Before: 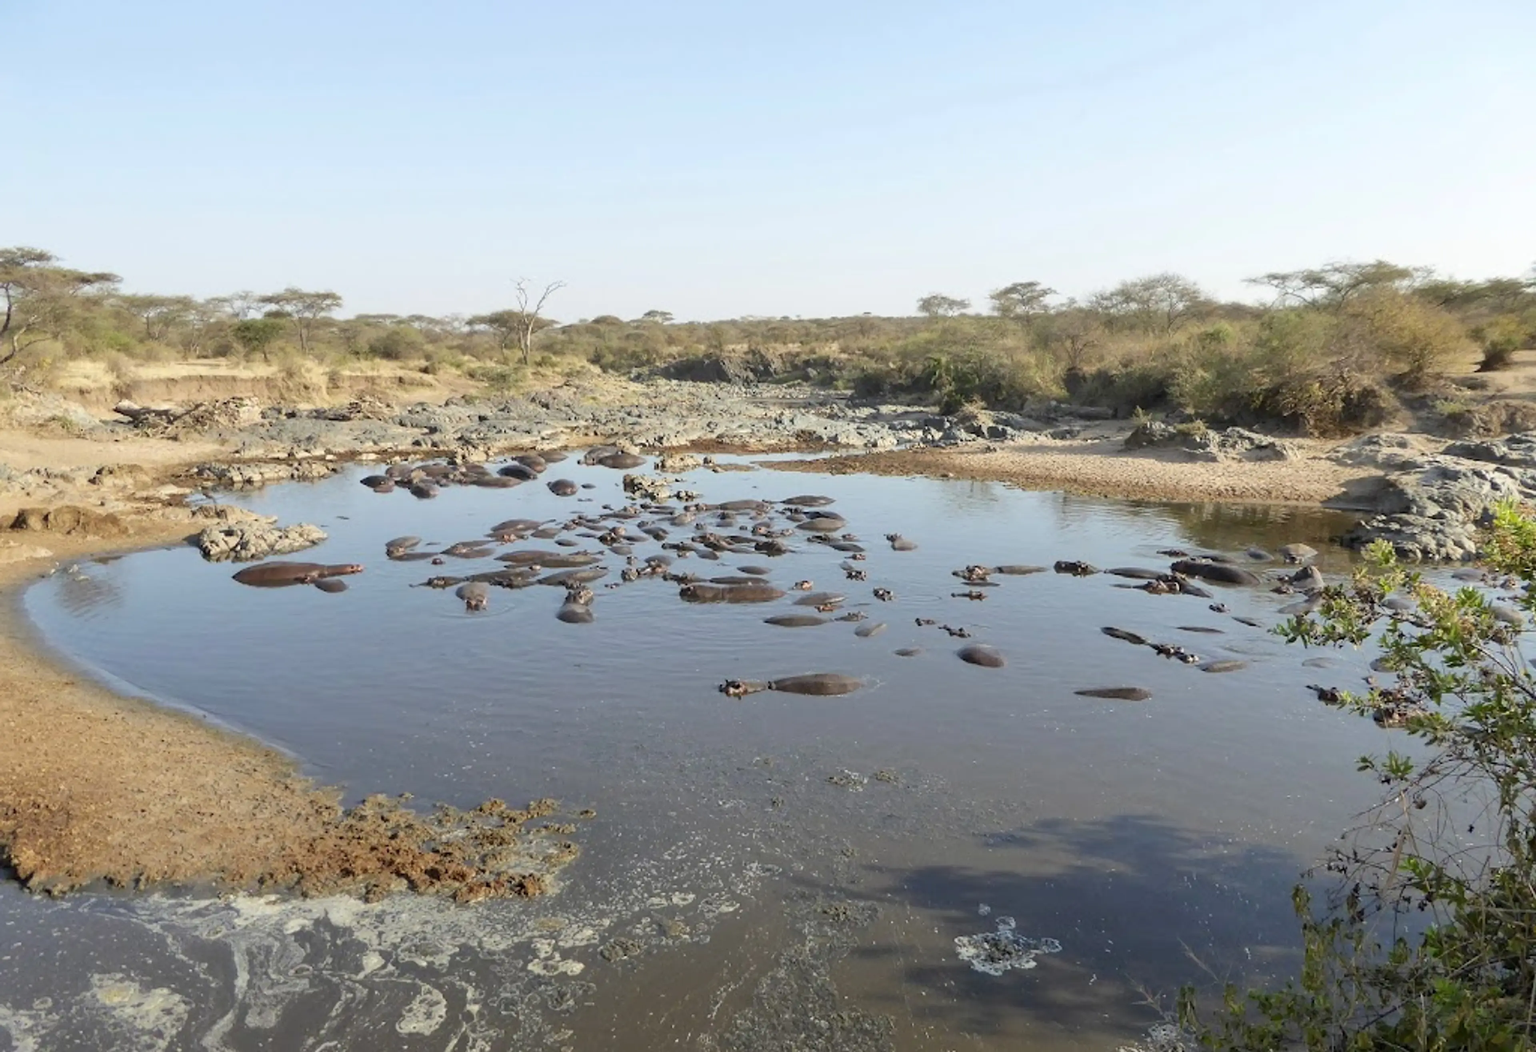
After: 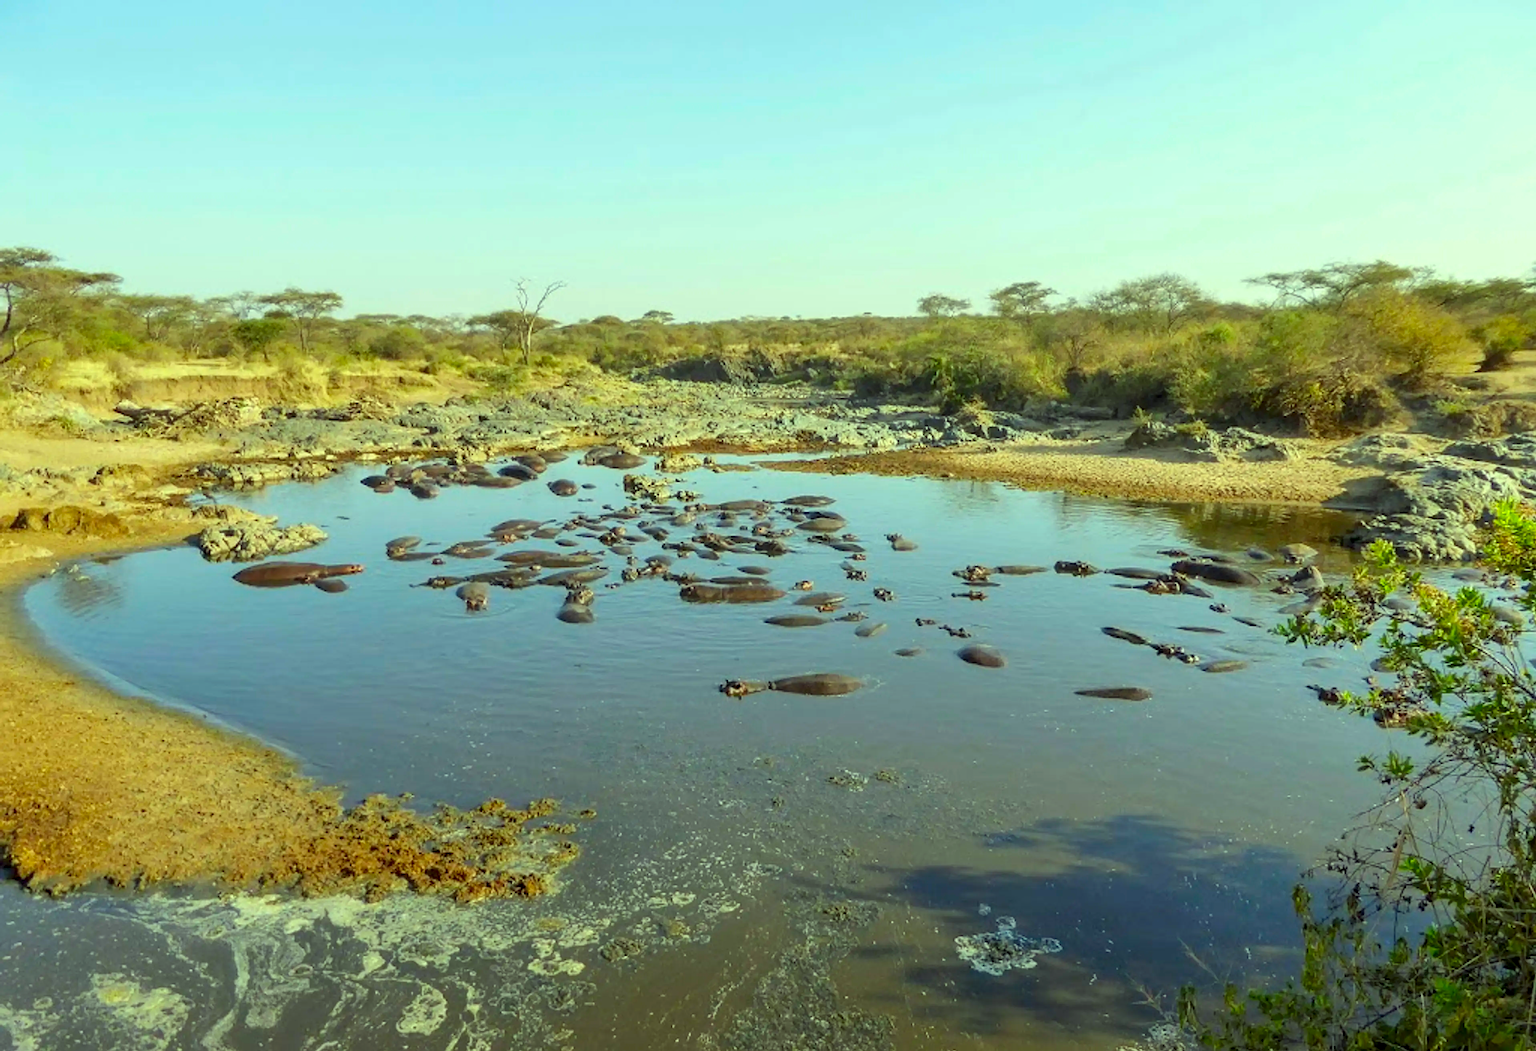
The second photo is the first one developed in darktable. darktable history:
color correction: highlights a* -10.8, highlights b* 9.84, saturation 1.72
sharpen: amount 0.204
local contrast: on, module defaults
